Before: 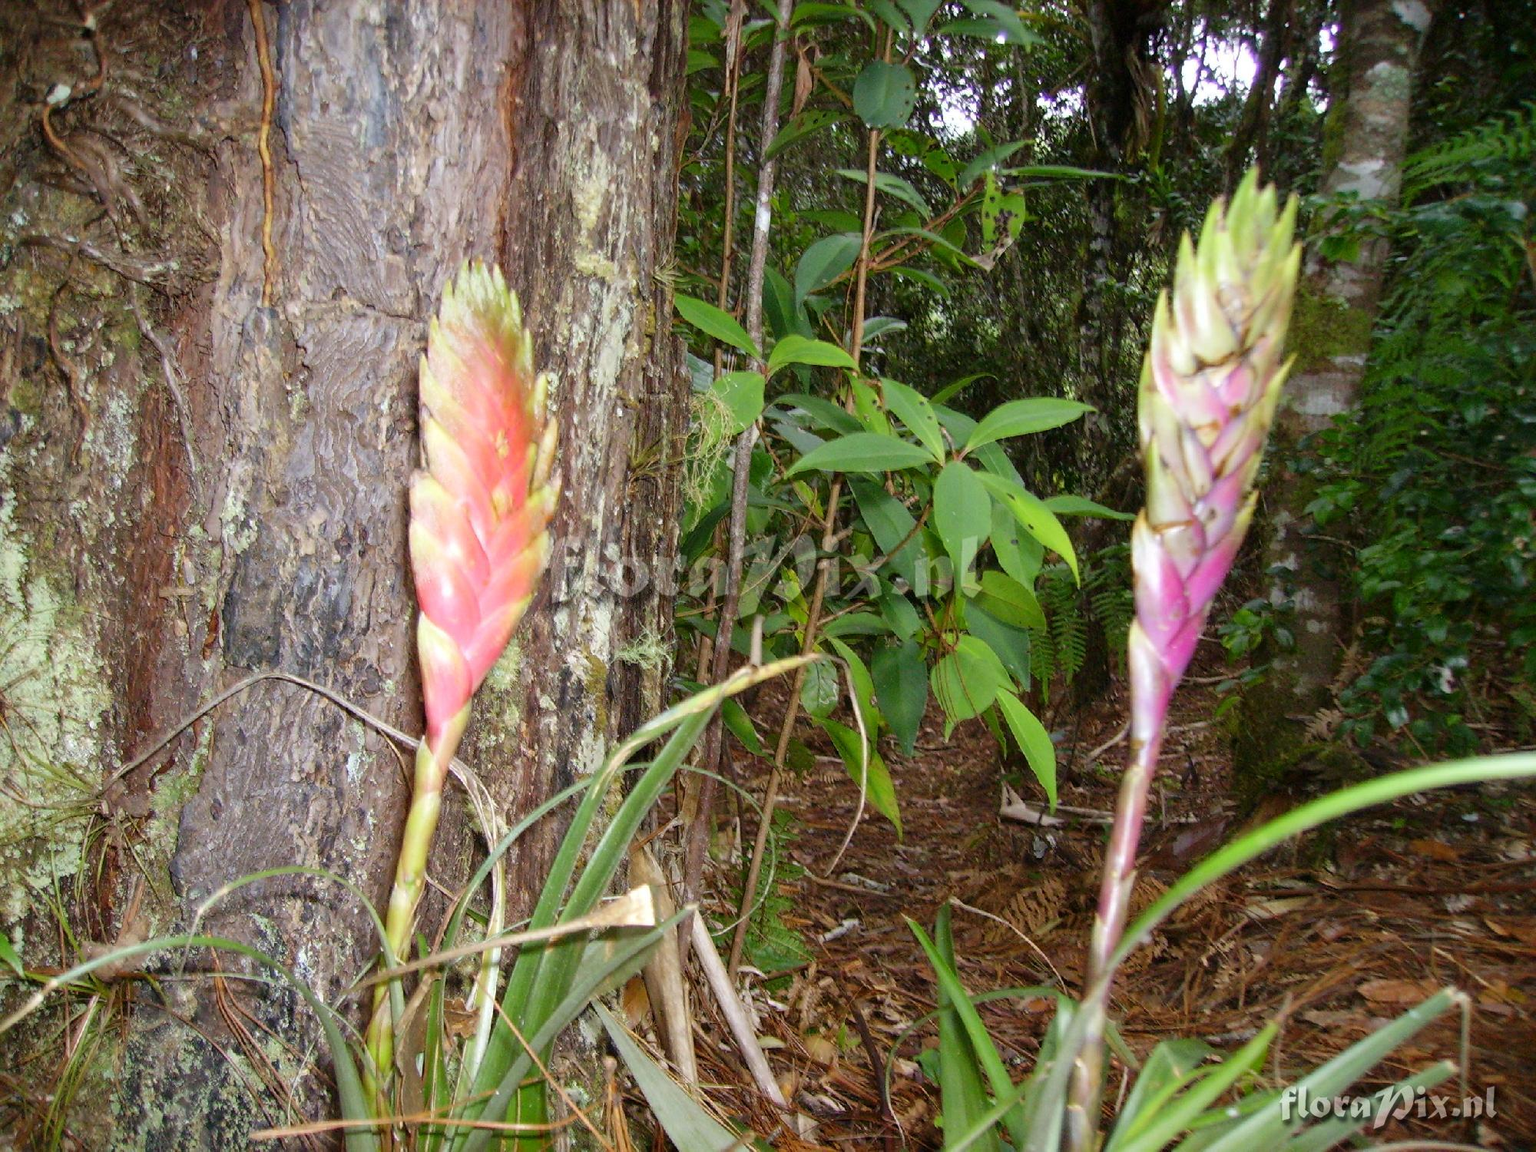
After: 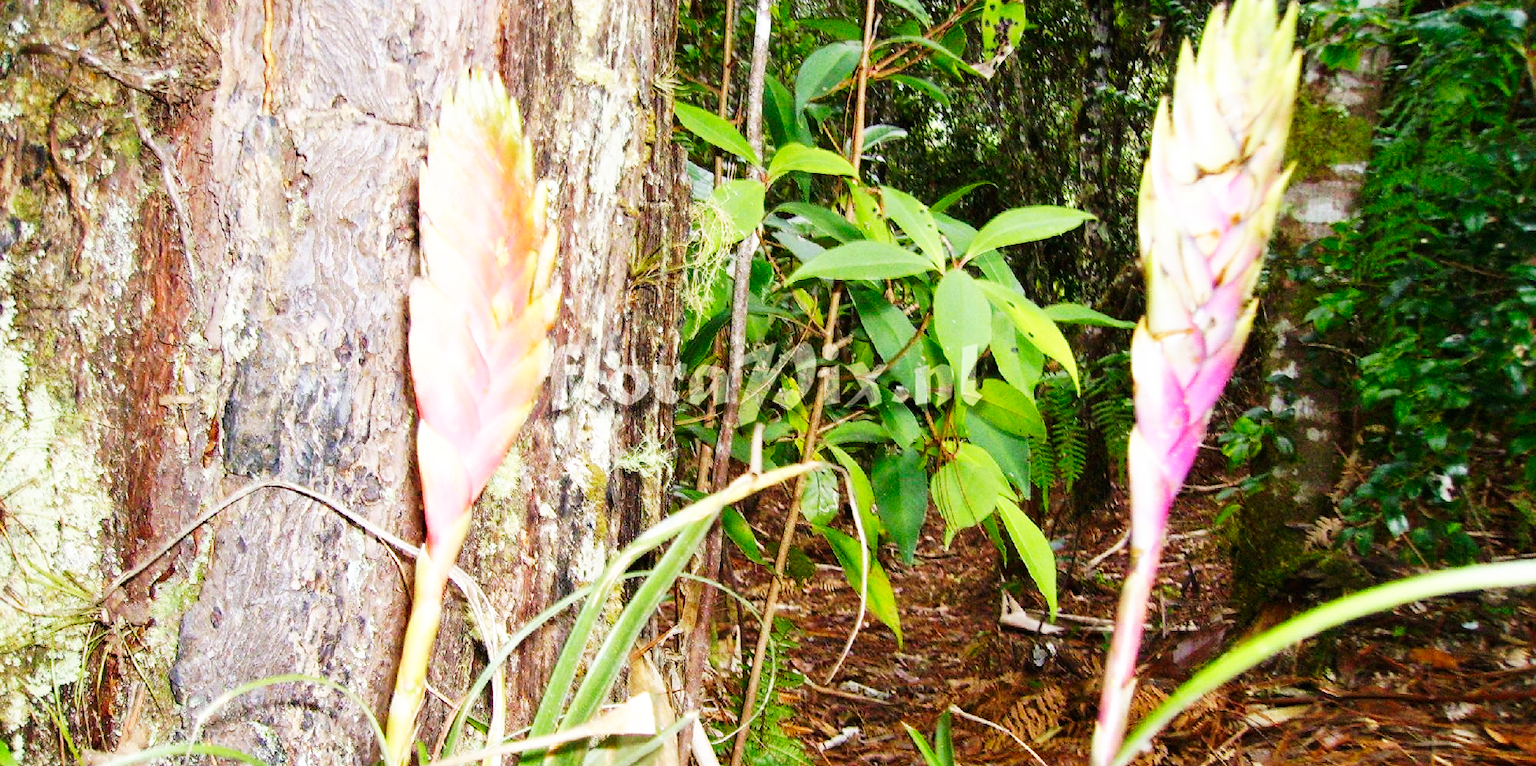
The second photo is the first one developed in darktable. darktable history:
base curve: curves: ch0 [(0, 0) (0.007, 0.004) (0.027, 0.03) (0.046, 0.07) (0.207, 0.54) (0.442, 0.872) (0.673, 0.972) (1, 1)], preserve colors none
crop: top 16.727%, bottom 16.727%
